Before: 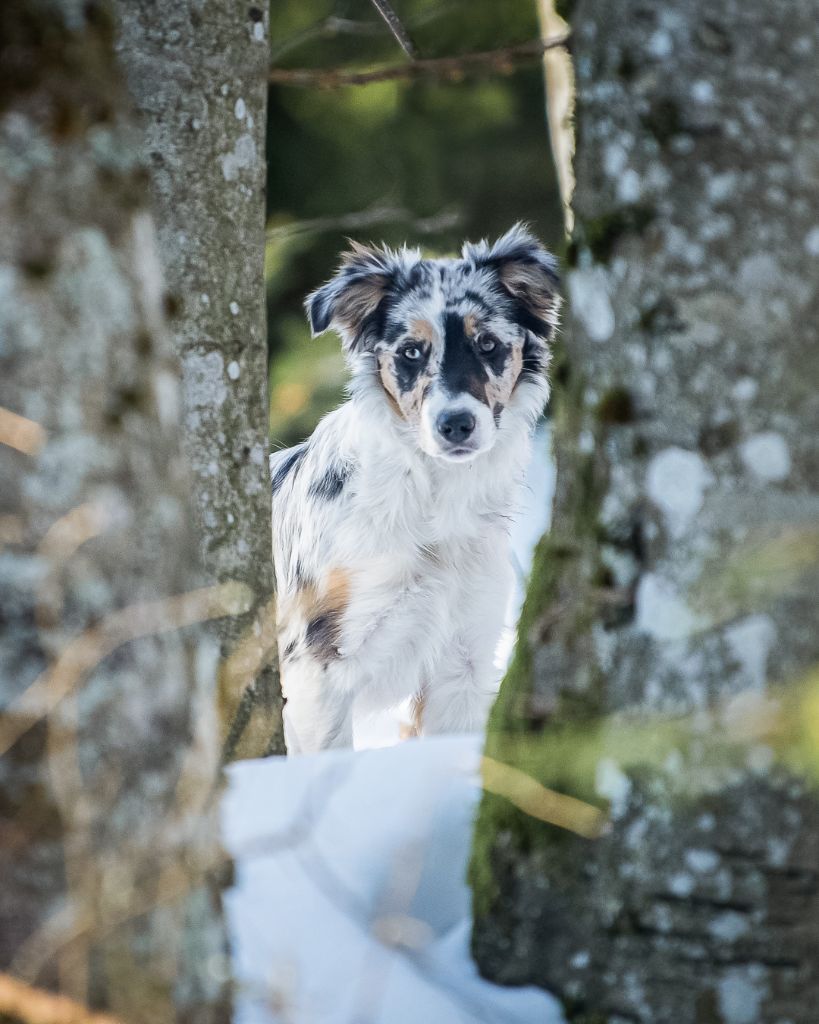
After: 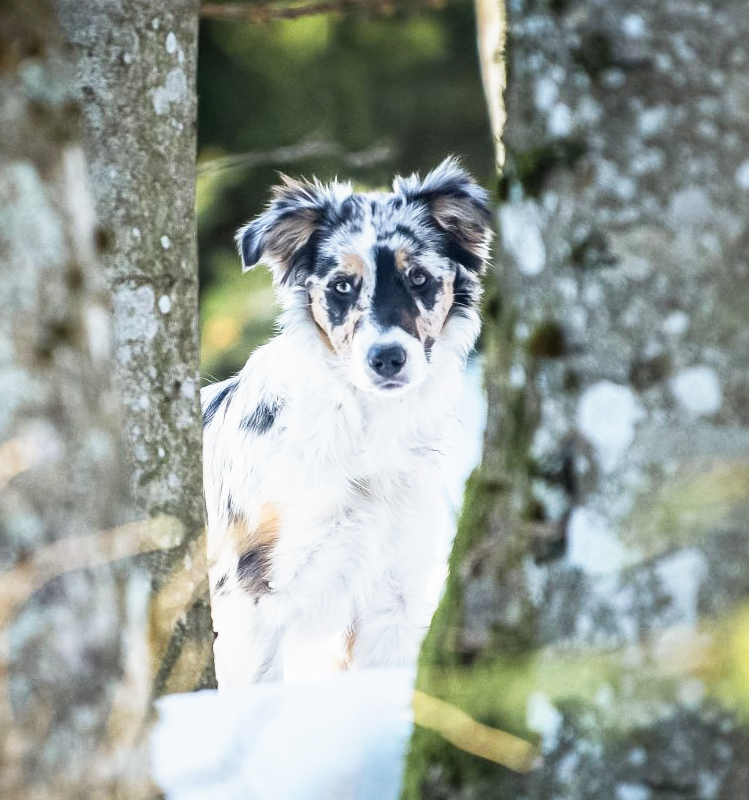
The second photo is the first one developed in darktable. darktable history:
crop: left 8.524%, top 6.543%, bottom 15.255%
base curve: curves: ch0 [(0, 0) (0.557, 0.834) (1, 1)], preserve colors none
